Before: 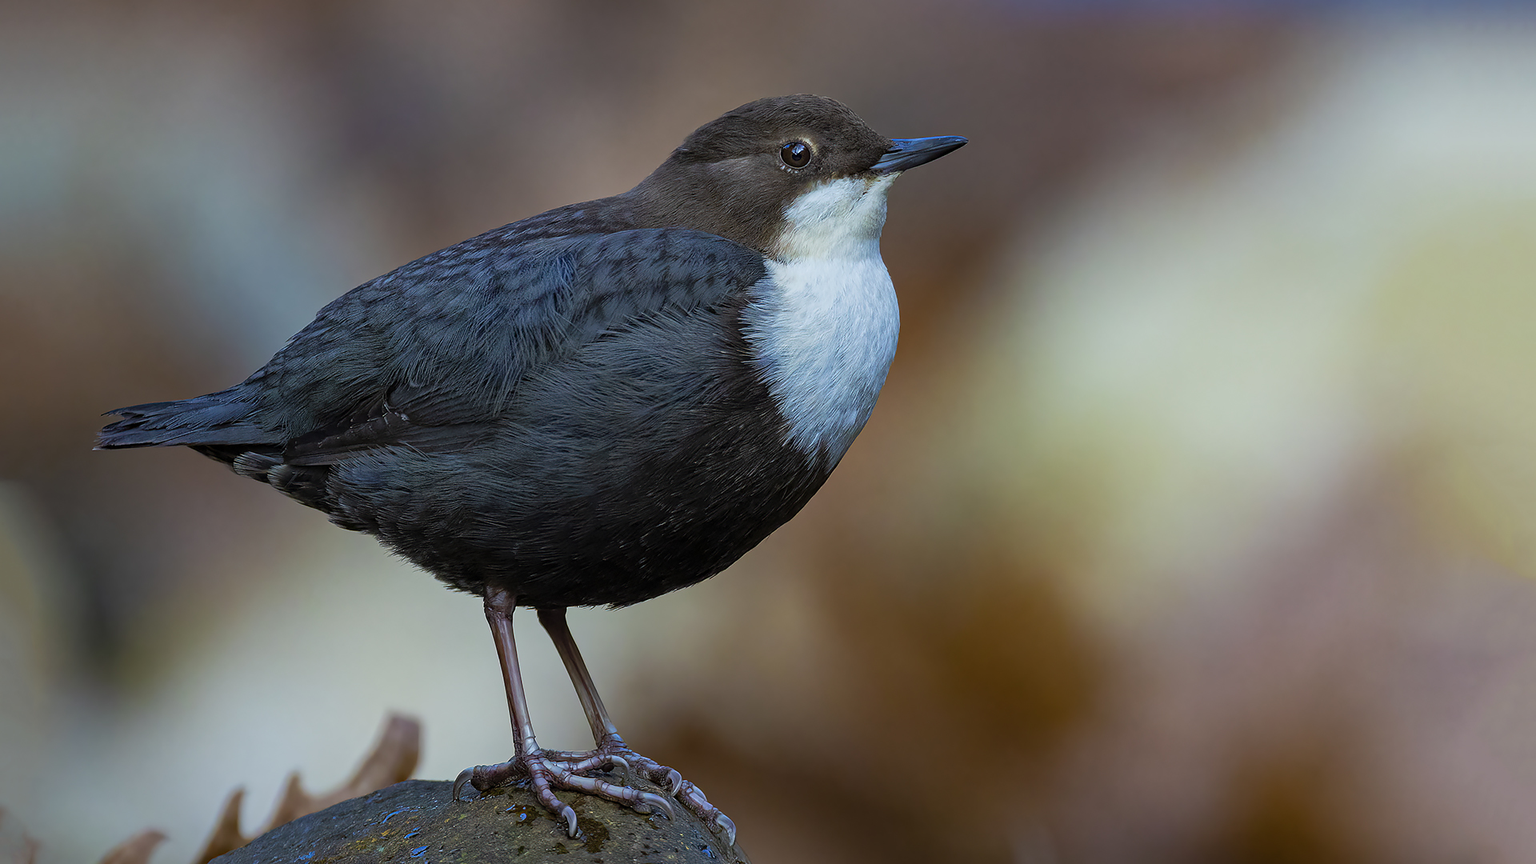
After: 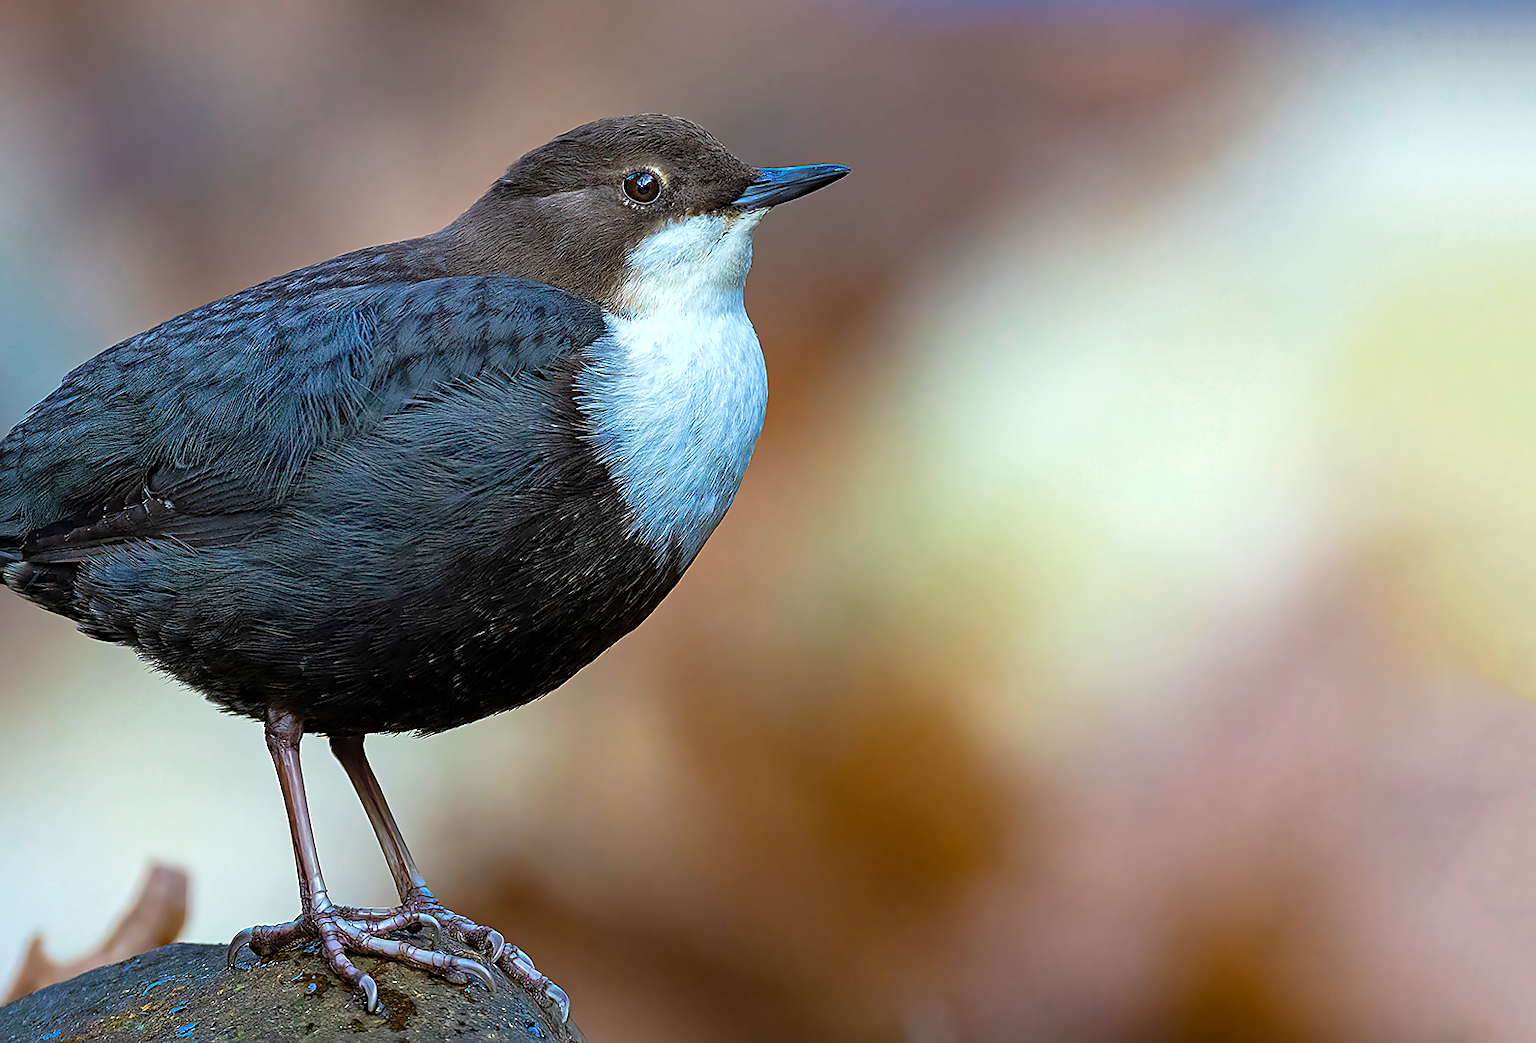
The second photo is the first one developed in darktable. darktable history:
crop: left 17.29%, bottom 0.034%
exposure: exposure 0.776 EV, compensate highlight preservation false
color zones: curves: ch0 [(0.25, 0.5) (0.636, 0.25) (0.75, 0.5)], mix -62.02%
sharpen: on, module defaults
